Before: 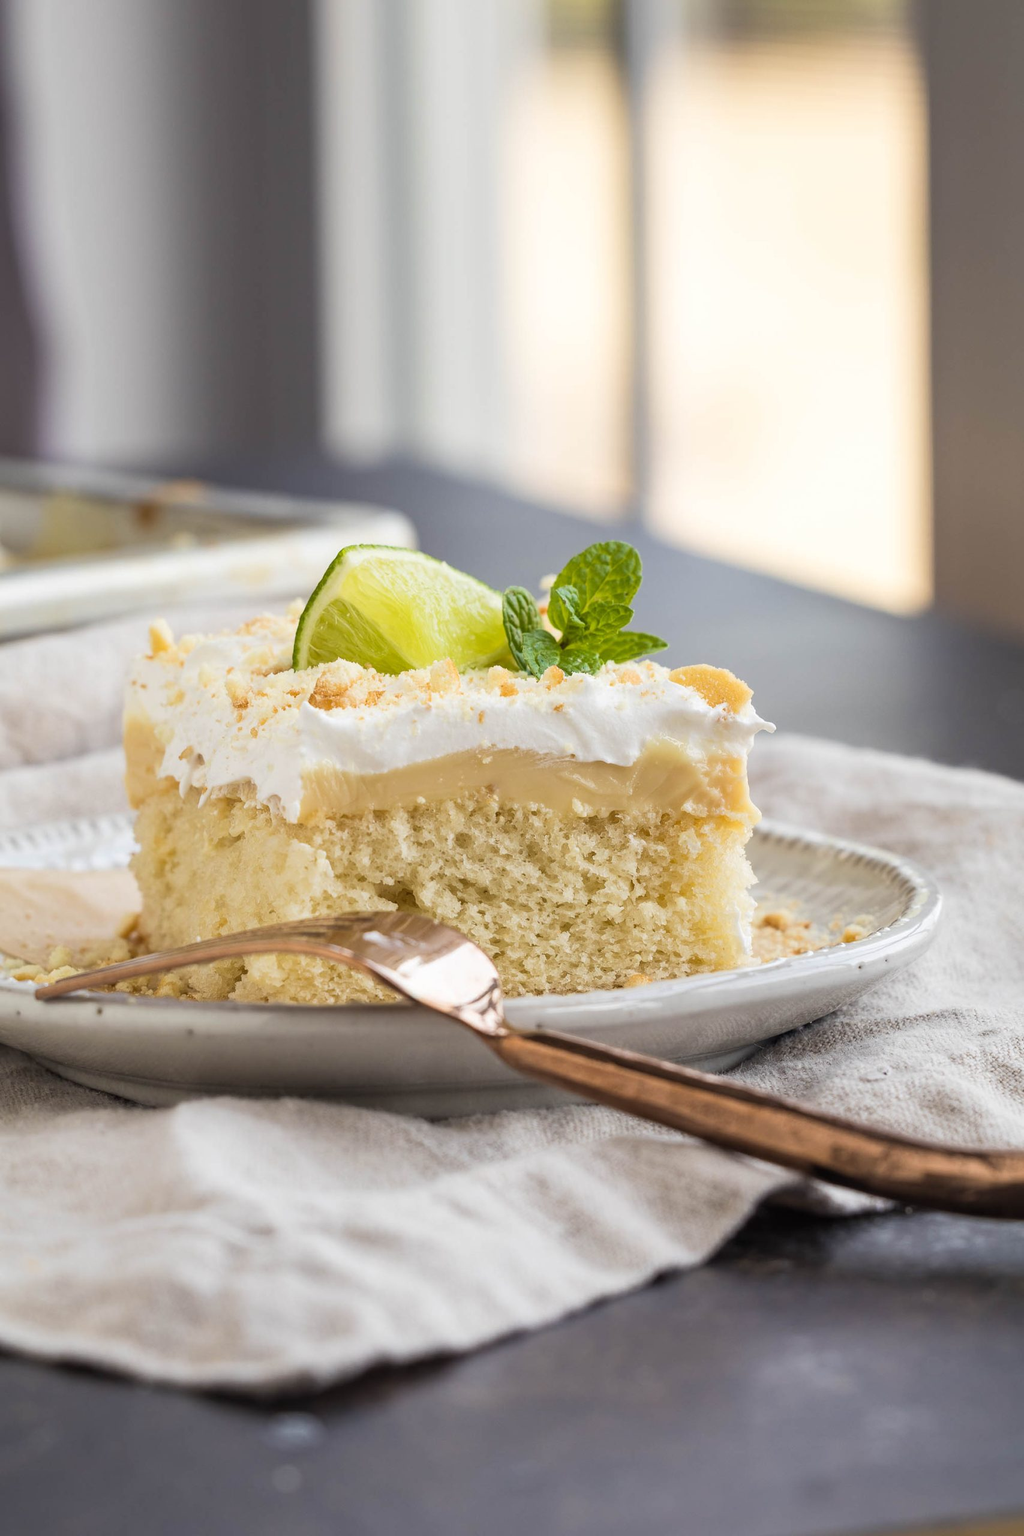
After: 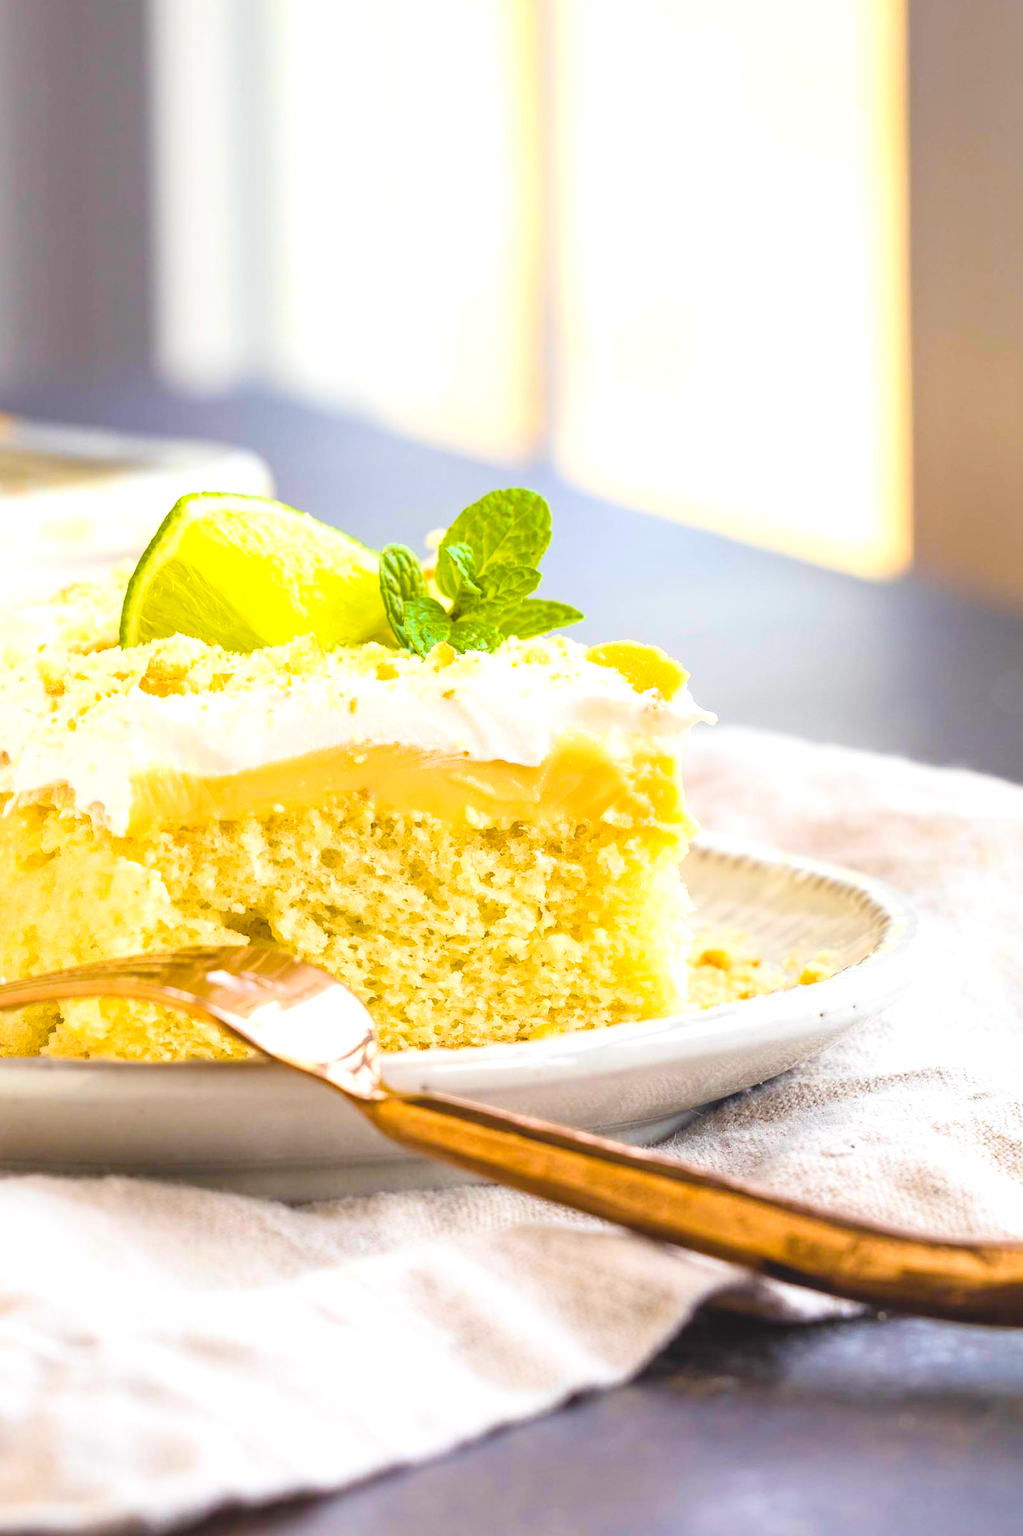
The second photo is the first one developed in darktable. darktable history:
color balance rgb: linear chroma grading › global chroma 25%, perceptual saturation grading › global saturation 45%, perceptual saturation grading › highlights -50%, perceptual saturation grading › shadows 30%, perceptual brilliance grading › global brilliance 18%, global vibrance 40%
contrast brightness saturation: contrast 0.14, brightness 0.21
crop: left 19.159%, top 9.58%, bottom 9.58%
contrast equalizer: octaves 7, y [[0.6 ×6], [0.55 ×6], [0 ×6], [0 ×6], [0 ×6]], mix -0.2
